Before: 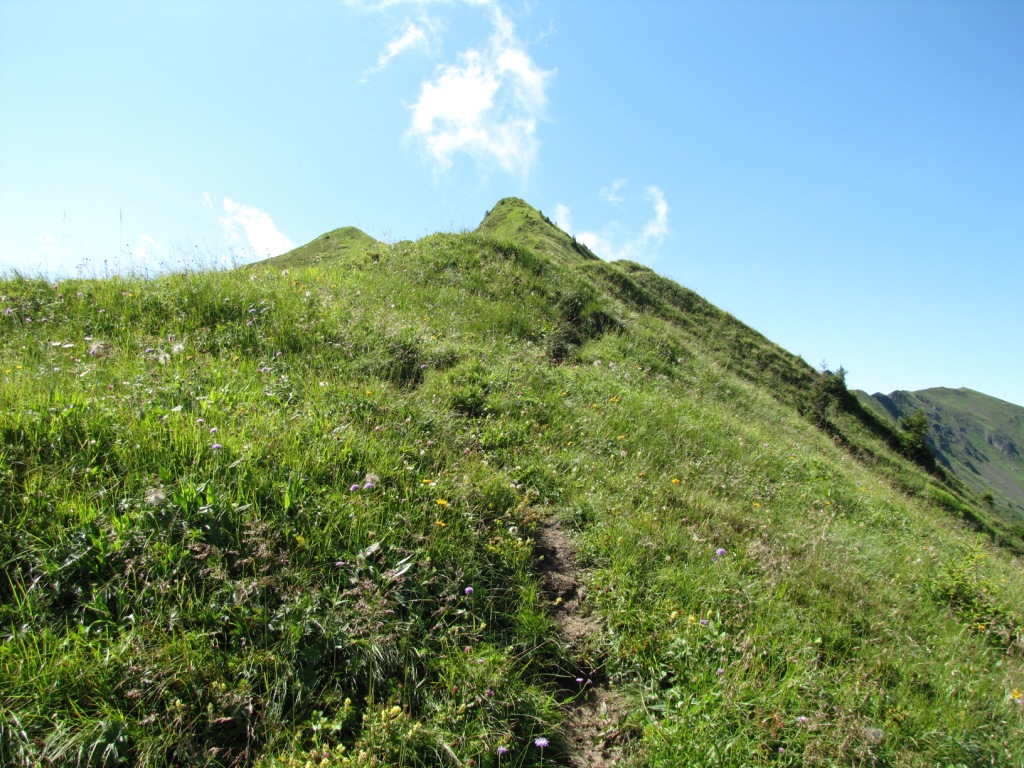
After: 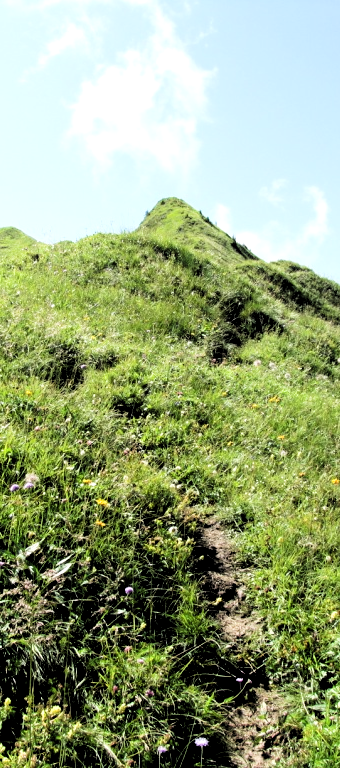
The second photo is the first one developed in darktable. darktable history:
crop: left 33.21%, right 33.567%
filmic rgb: black relative exposure -5.12 EV, white relative exposure 3.96 EV, hardness 2.88, contrast 1.387, highlights saturation mix -29.13%
exposure: black level correction 0.001, exposure 0.498 EV, compensate exposure bias true, compensate highlight preservation false
levels: levels [0.062, 0.494, 0.925]
